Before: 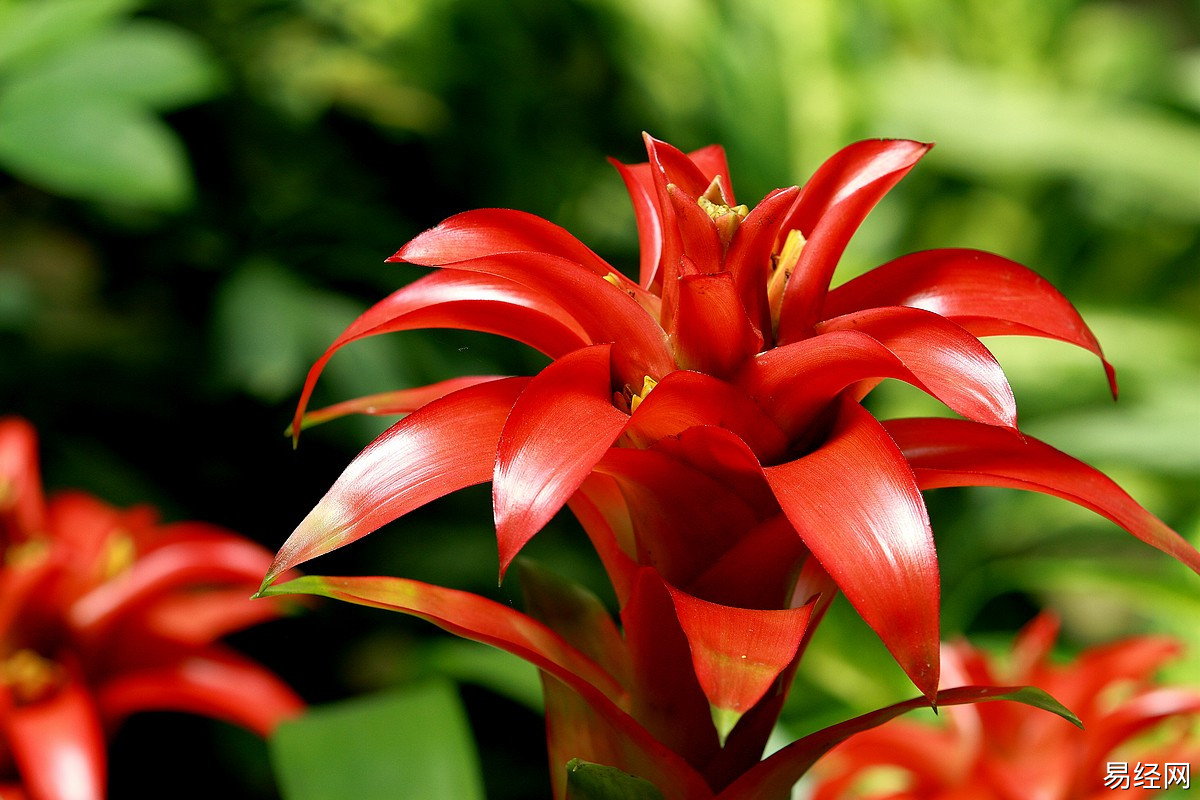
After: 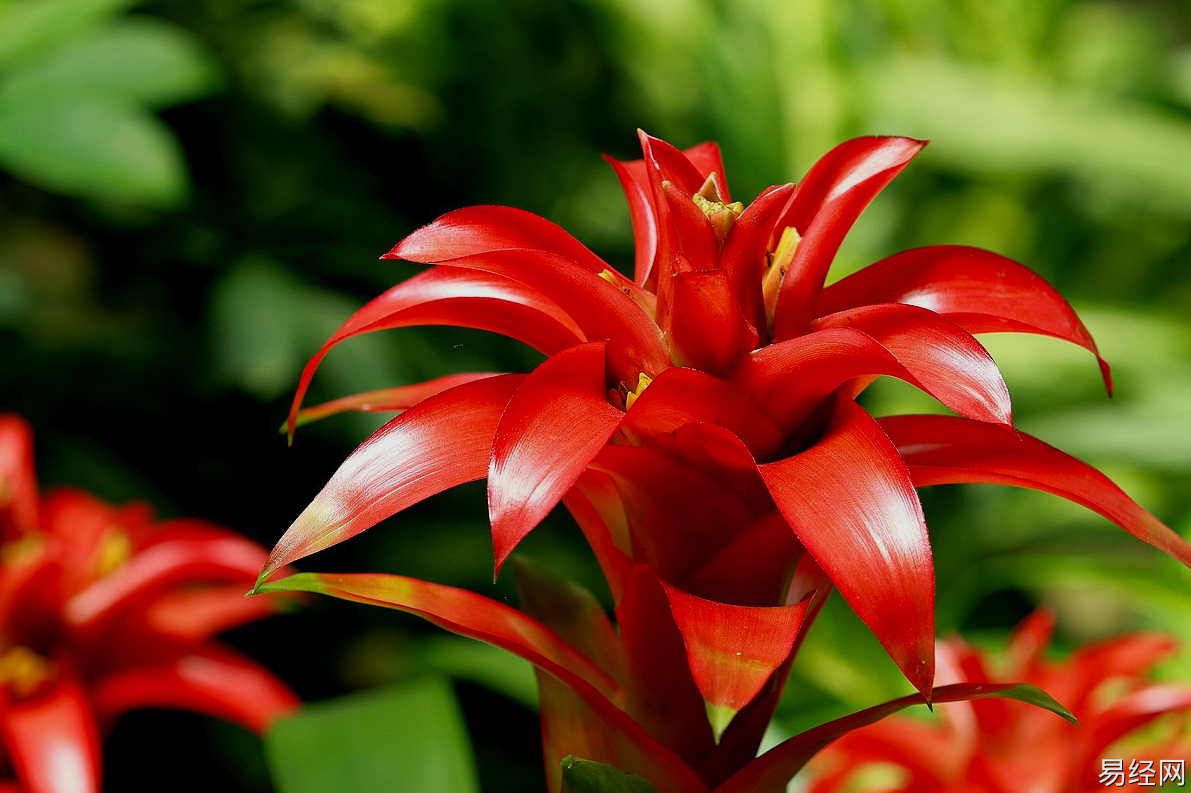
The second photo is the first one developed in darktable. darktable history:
shadows and highlights: radius 121.13, shadows 21.4, white point adjustment -9.72, highlights -14.39, soften with gaussian
crop: left 0.434%, top 0.485%, right 0.244%, bottom 0.386%
